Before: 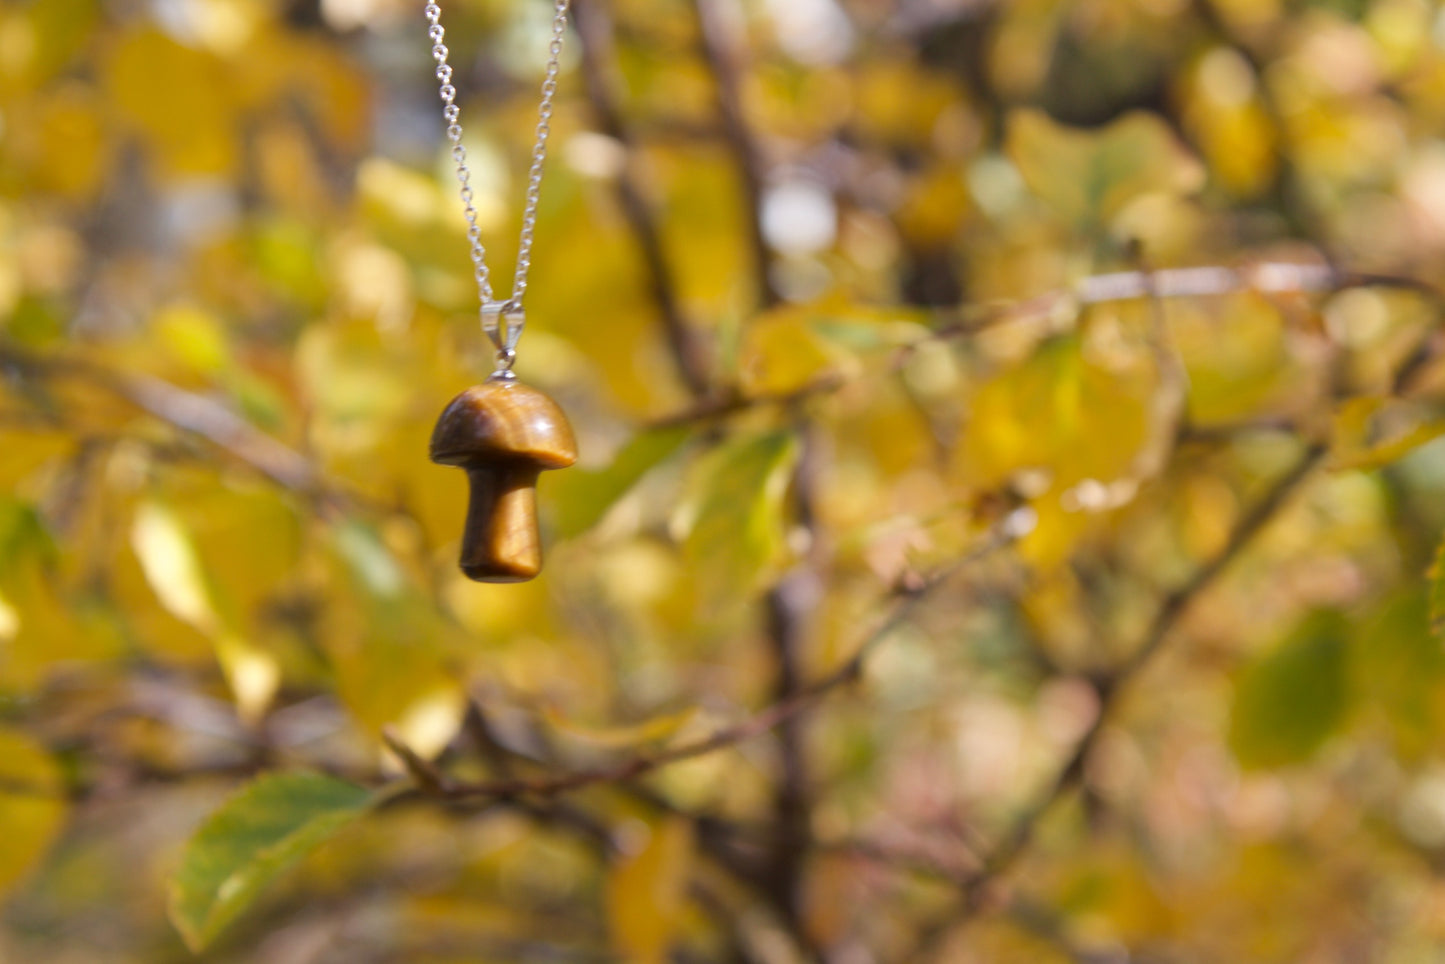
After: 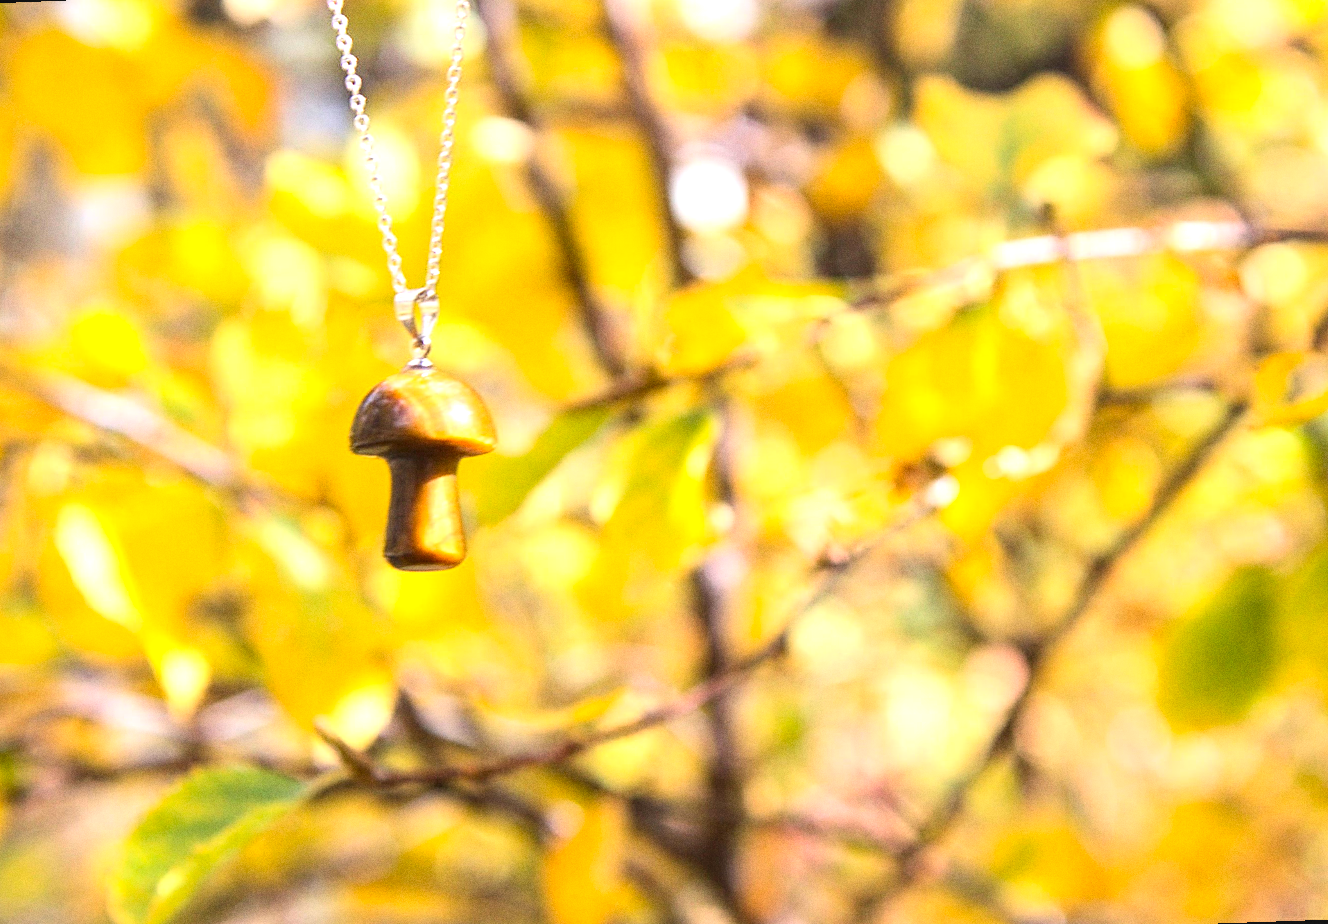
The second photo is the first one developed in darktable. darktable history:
grain: coarseness 0.47 ISO
exposure: exposure 1.061 EV, compensate highlight preservation false
sharpen: on, module defaults
local contrast: detail 130%
crop and rotate: left 3.238%
contrast brightness saturation: contrast 0.2, brightness 0.16, saturation 0.22
rotate and perspective: rotation -2.12°, lens shift (vertical) 0.009, lens shift (horizontal) -0.008, automatic cropping original format, crop left 0.036, crop right 0.964, crop top 0.05, crop bottom 0.959
